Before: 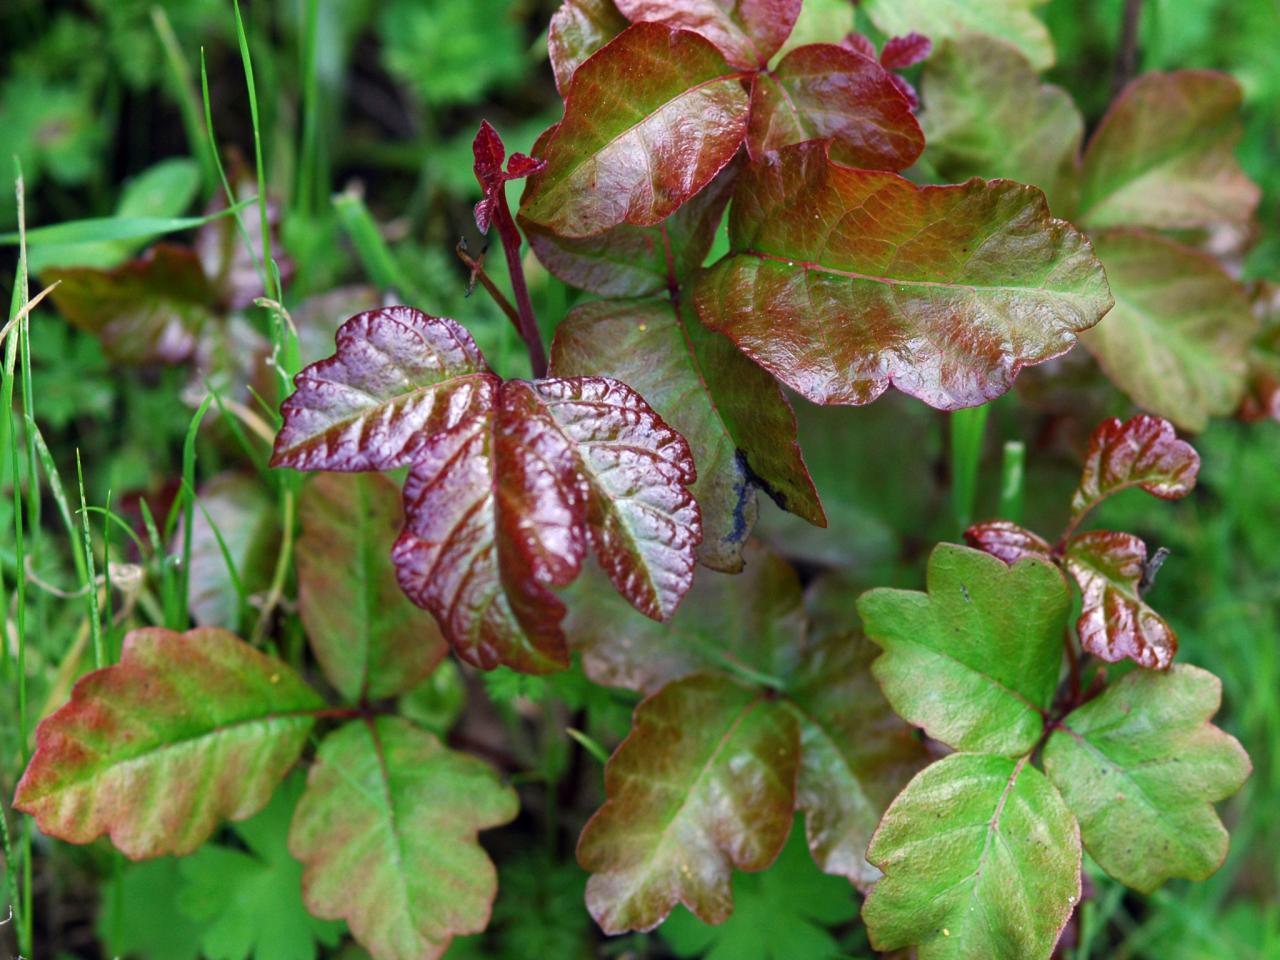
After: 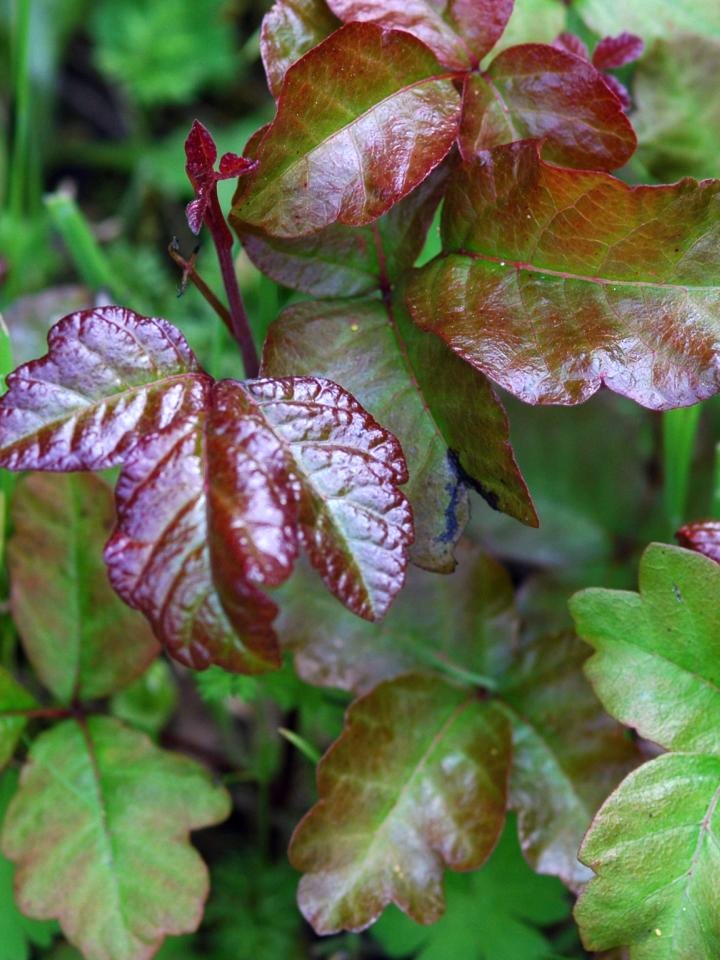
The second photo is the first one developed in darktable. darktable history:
white balance: red 0.967, blue 1.119, emerald 0.756
crop and rotate: left 22.516%, right 21.234%
